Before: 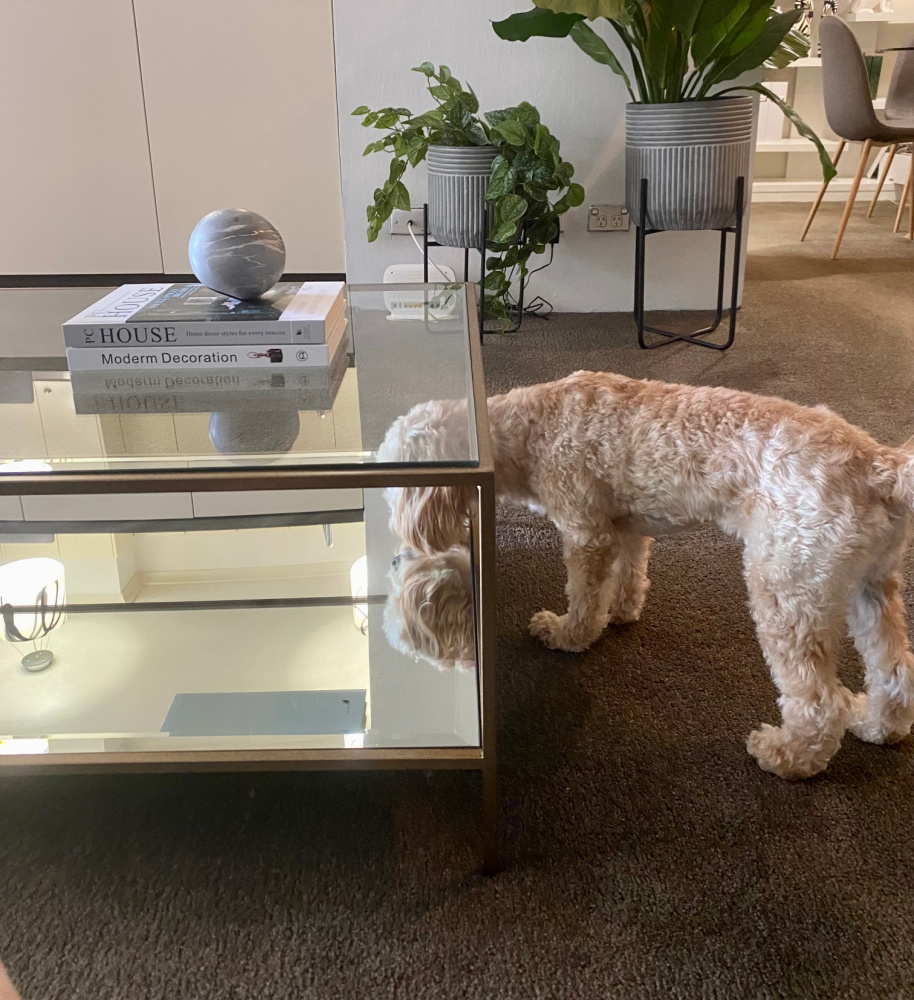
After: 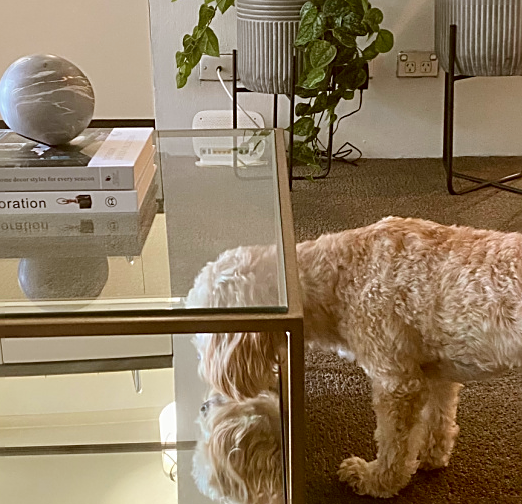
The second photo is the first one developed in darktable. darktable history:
color correction: highlights a* -0.482, highlights b* 0.161, shadows a* 4.66, shadows b* 20.72
crop: left 20.932%, top 15.471%, right 21.848%, bottom 34.081%
sharpen: on, module defaults
